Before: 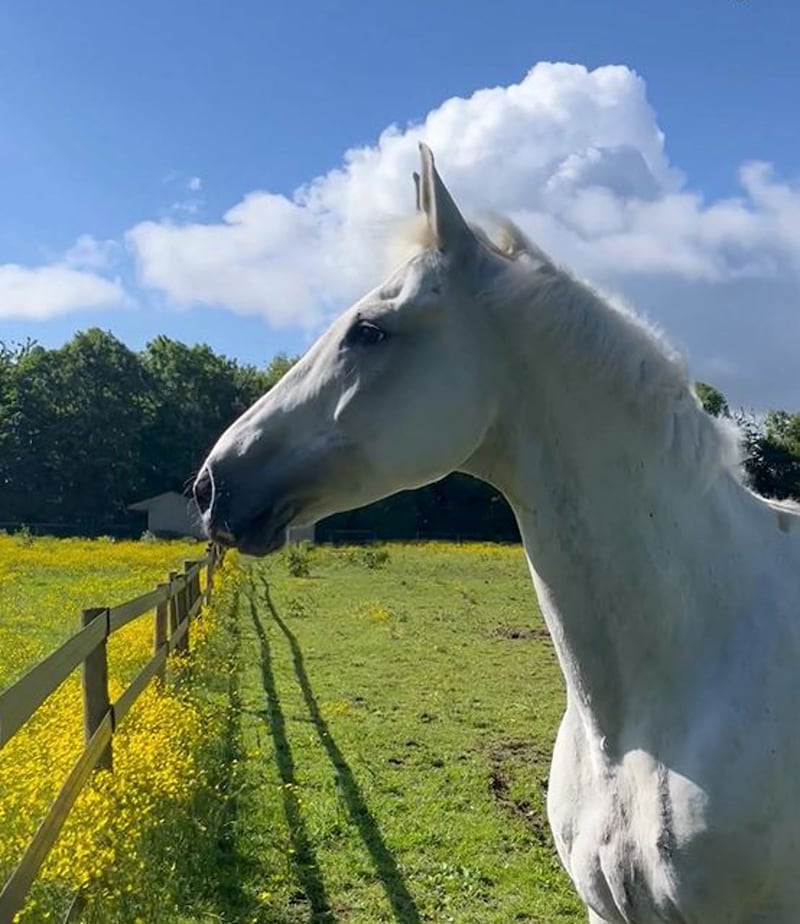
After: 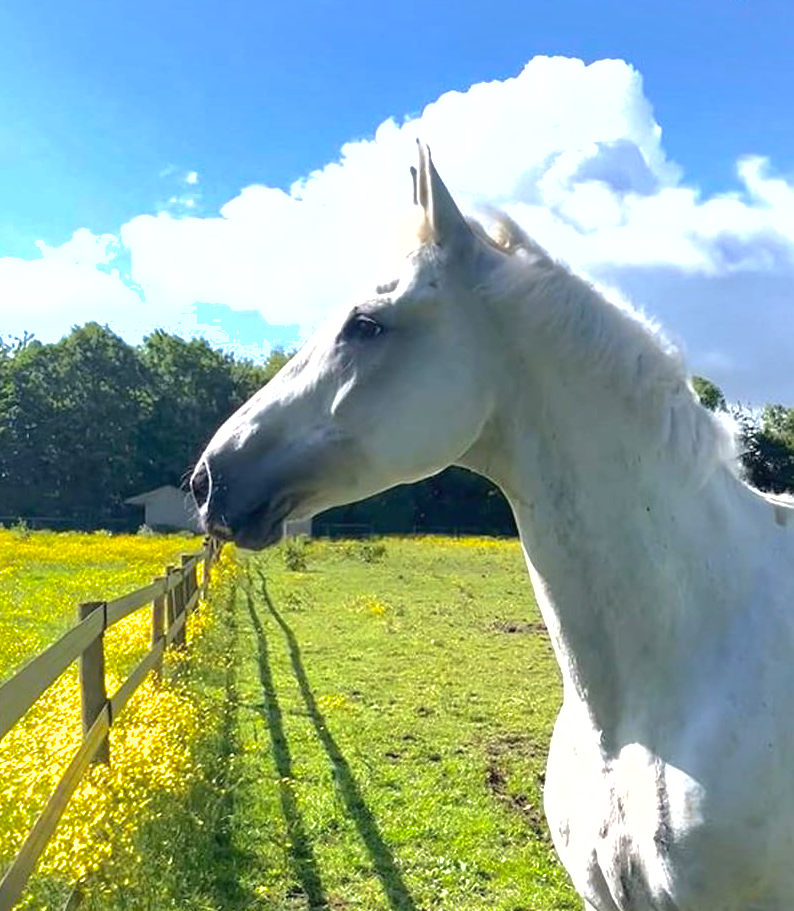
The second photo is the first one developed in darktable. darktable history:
crop: left 0.429%, top 0.717%, right 0.224%, bottom 0.637%
exposure: black level correction 0, exposure 1.107 EV, compensate highlight preservation false
shadows and highlights: shadows 29.96
